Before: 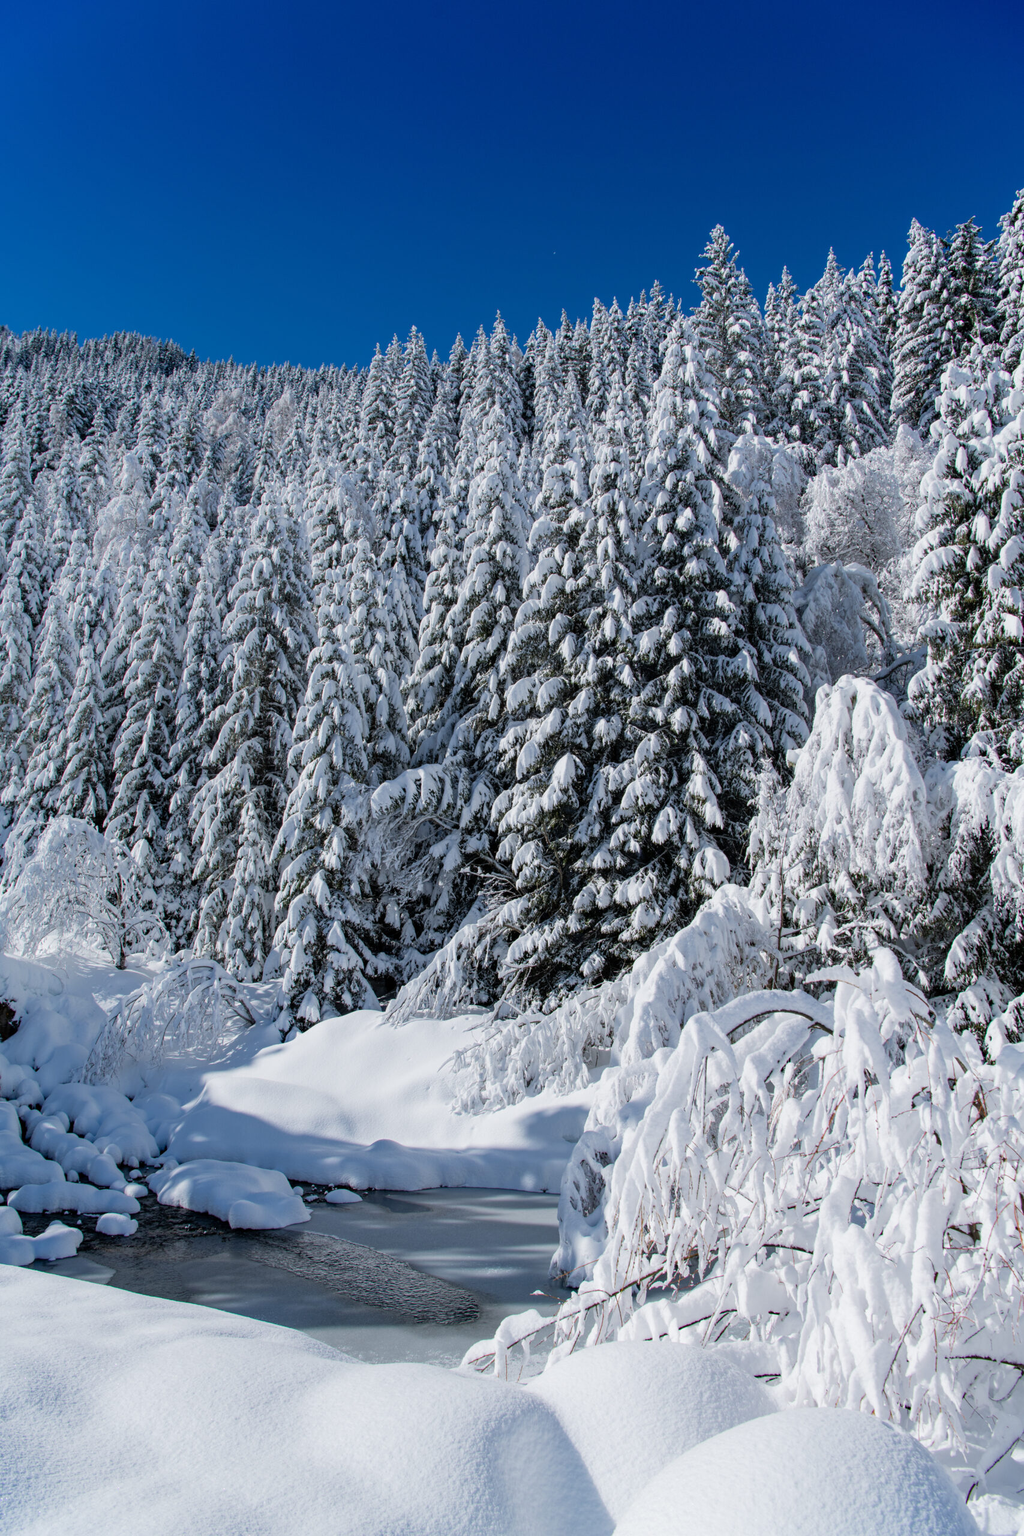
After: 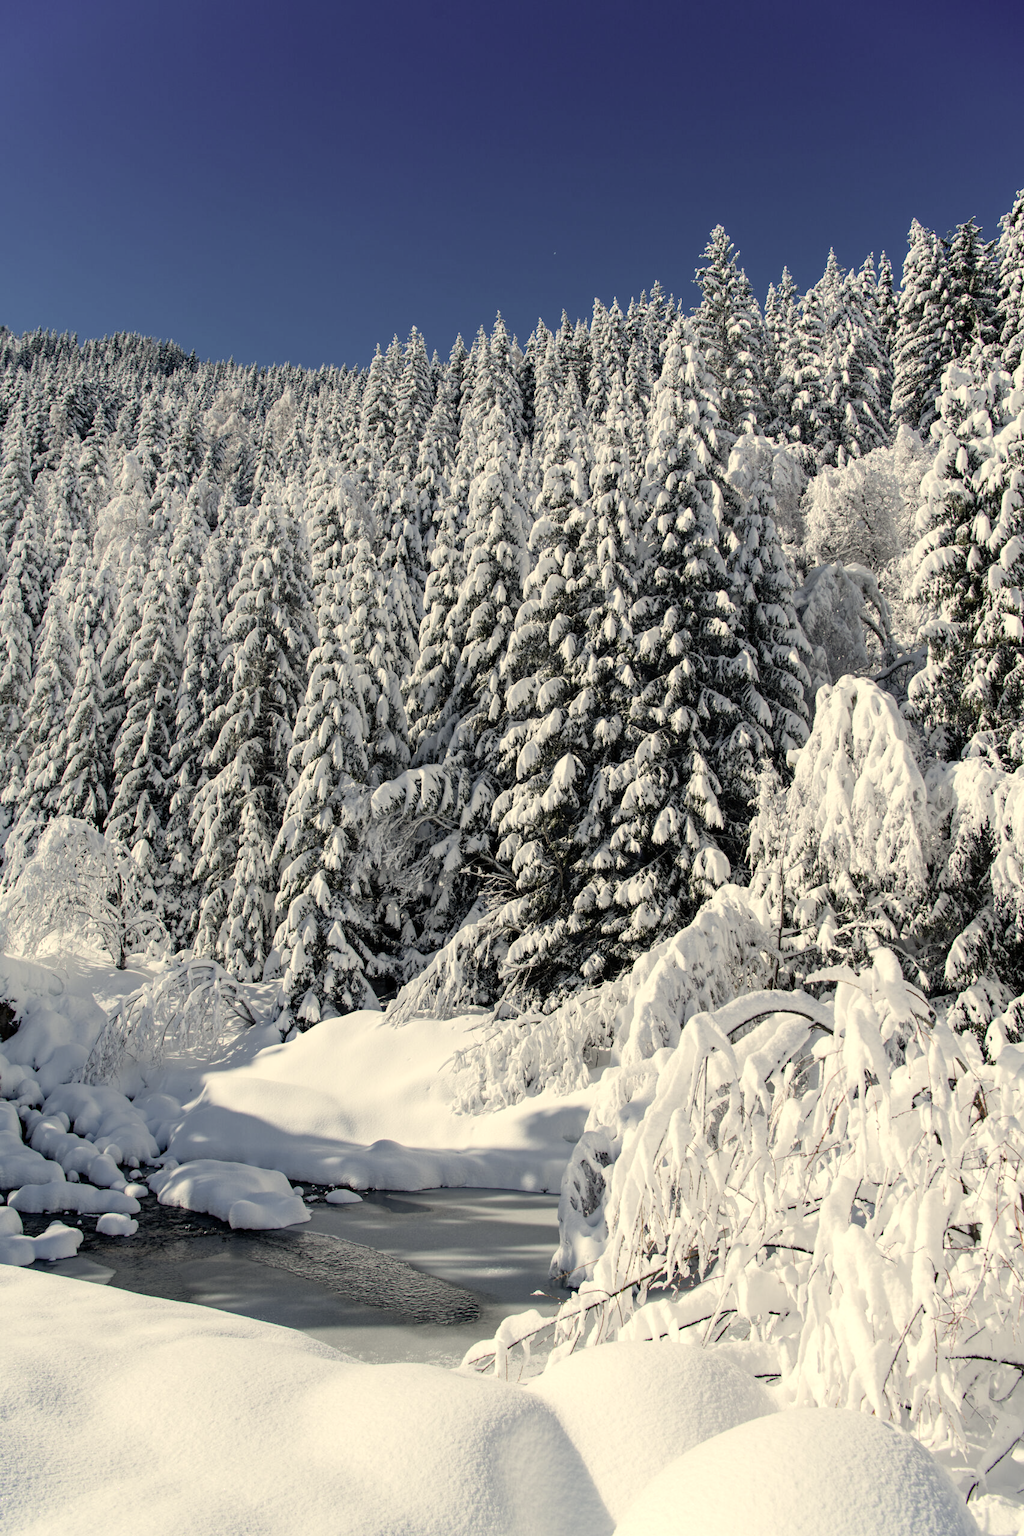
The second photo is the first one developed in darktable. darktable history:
exposure: exposure 0.258 EV, compensate highlight preservation false
contrast brightness saturation: contrast 0.1, saturation -0.36
color correction: highlights a* 1.39, highlights b* 17.83
